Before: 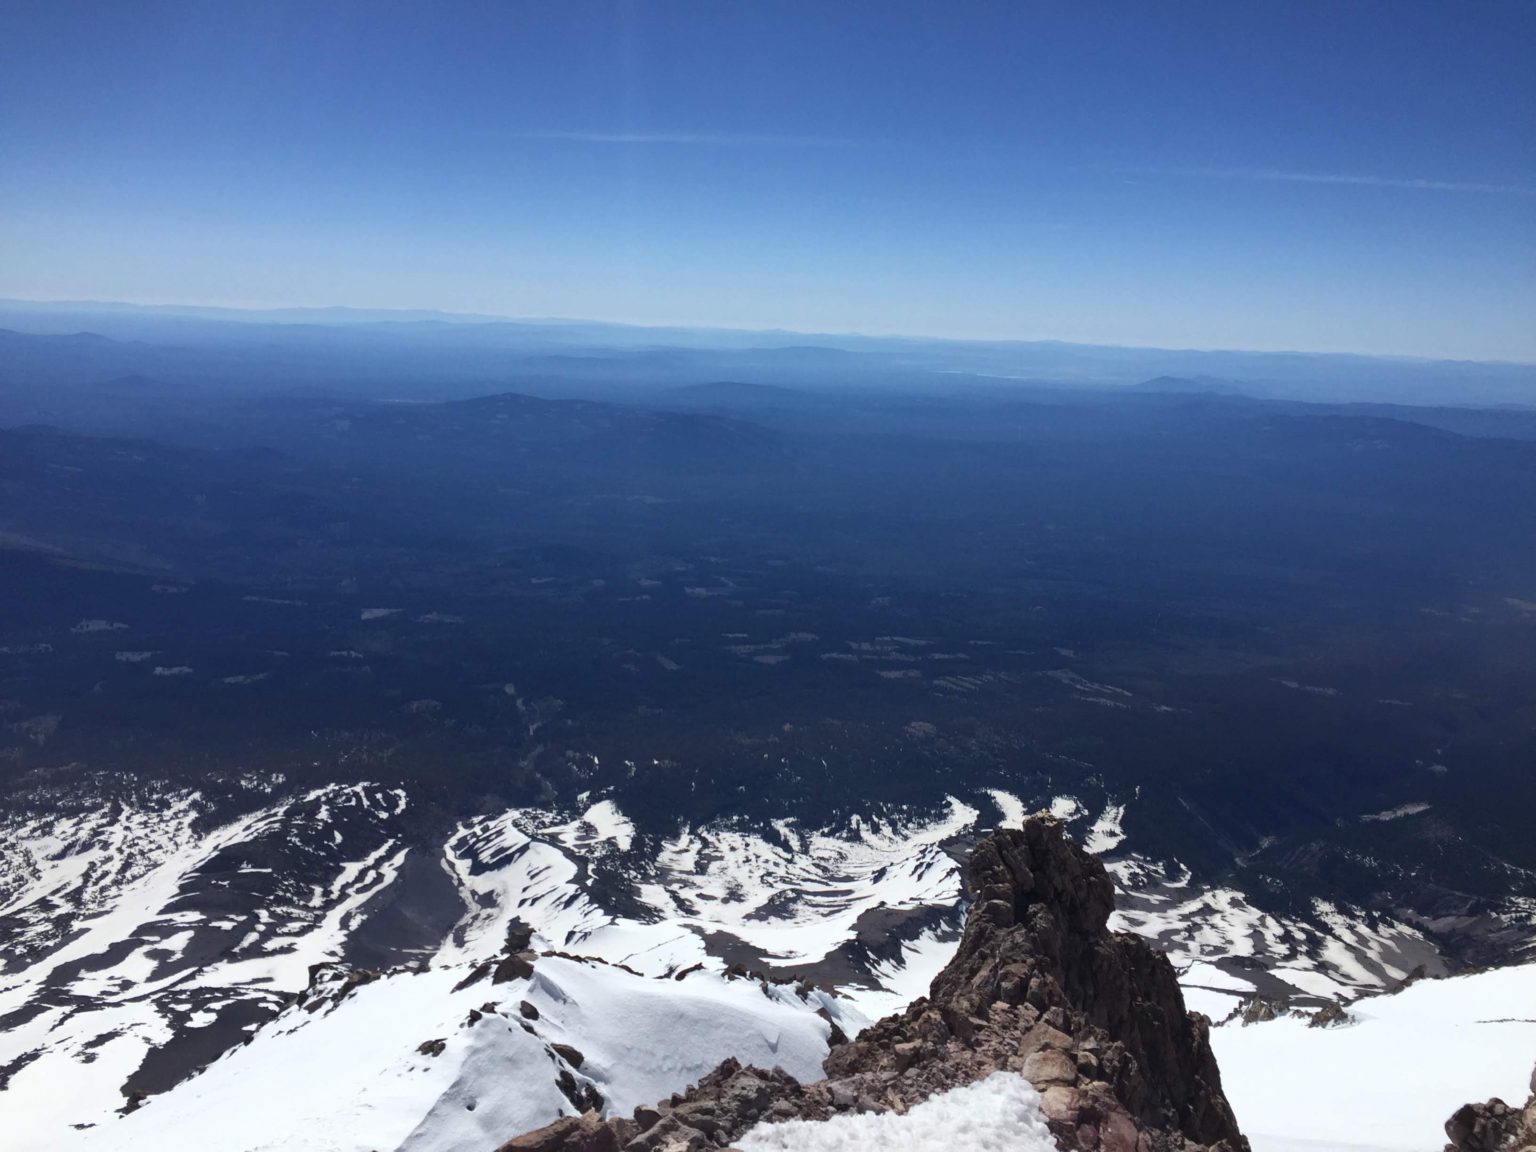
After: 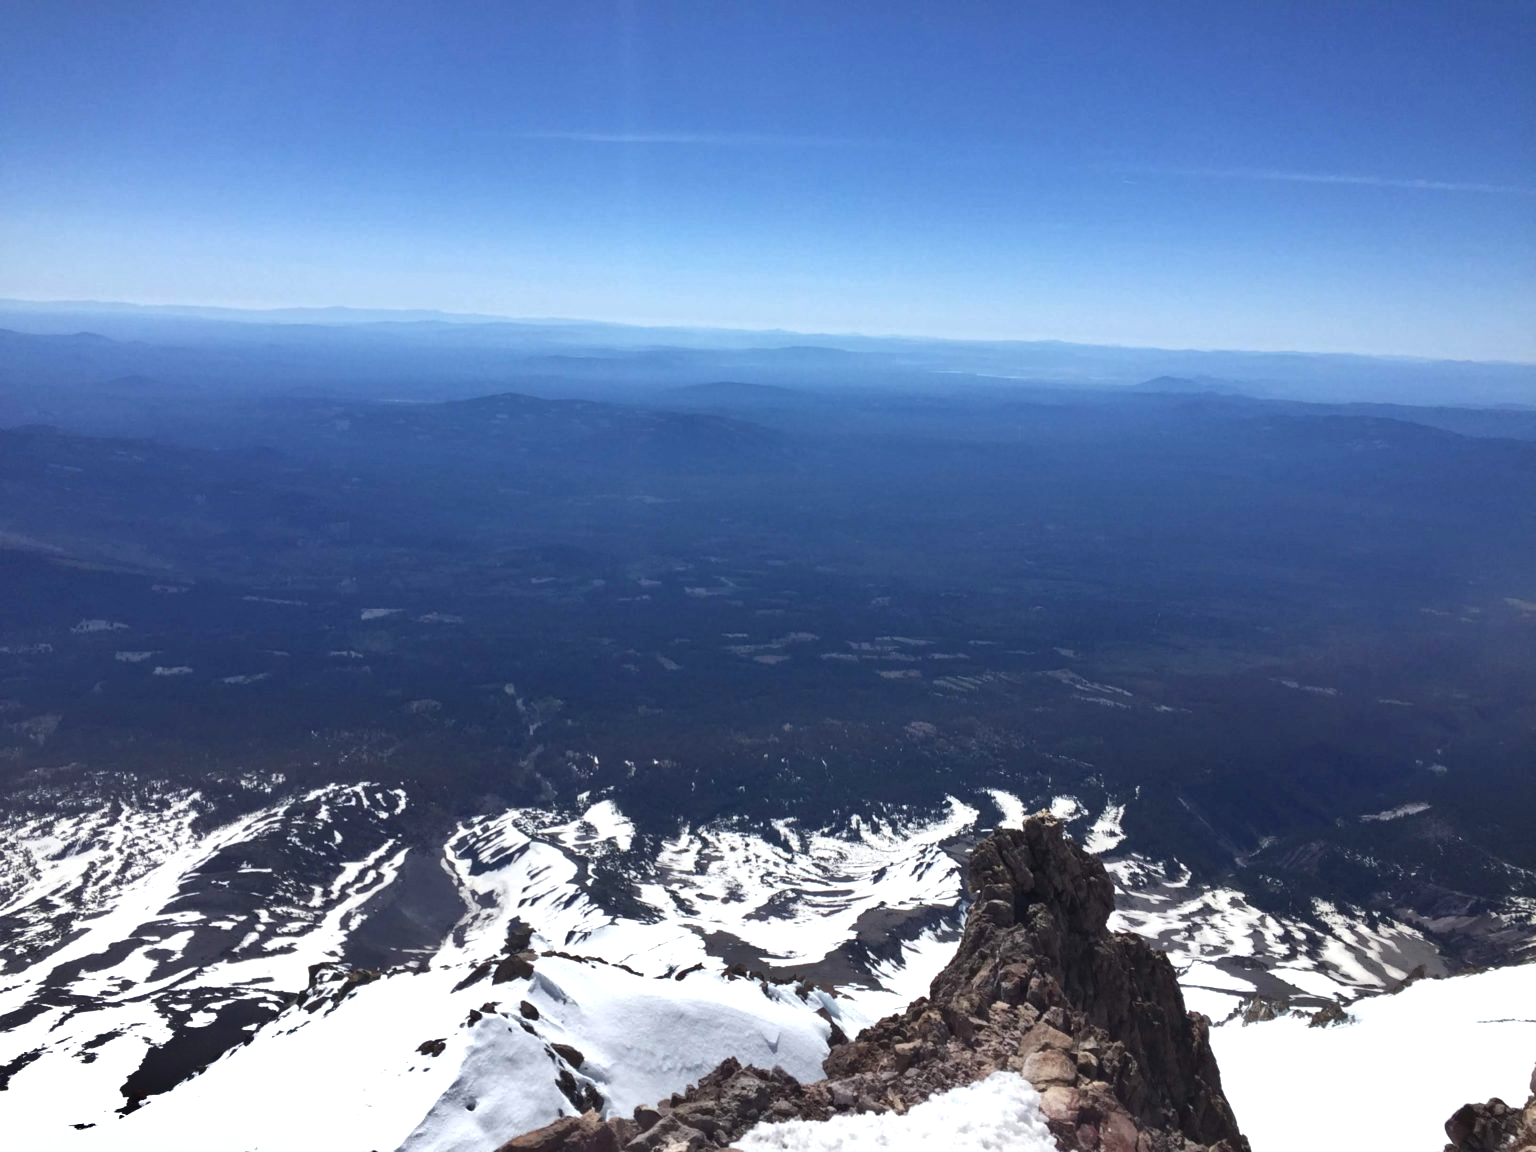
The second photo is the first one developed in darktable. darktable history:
shadows and highlights: shadows 43.71, white point adjustment -1.46, soften with gaussian
exposure: black level correction 0, exposure 0.5 EV, compensate exposure bias true, compensate highlight preservation false
